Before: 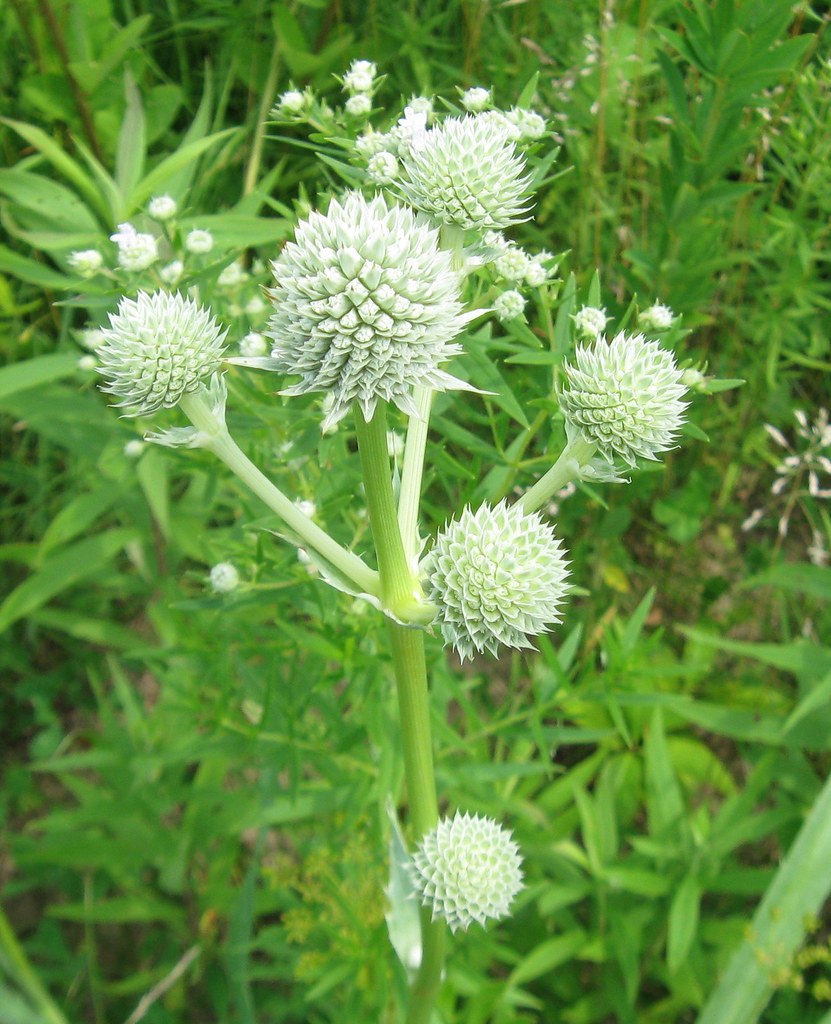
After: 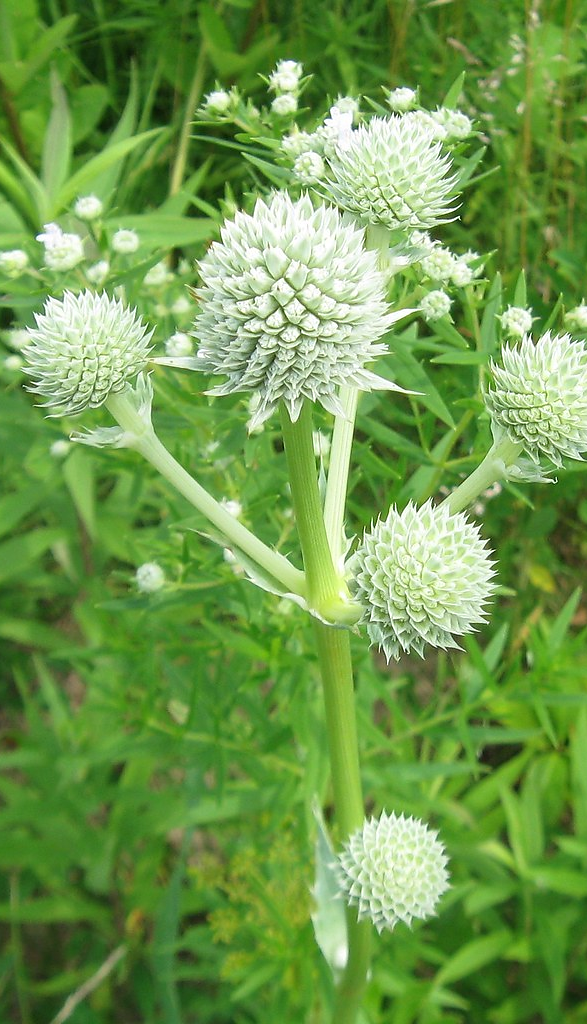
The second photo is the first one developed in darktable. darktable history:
sharpen: radius 1.031, threshold 1.018
crop and rotate: left 9.013%, right 20.297%
